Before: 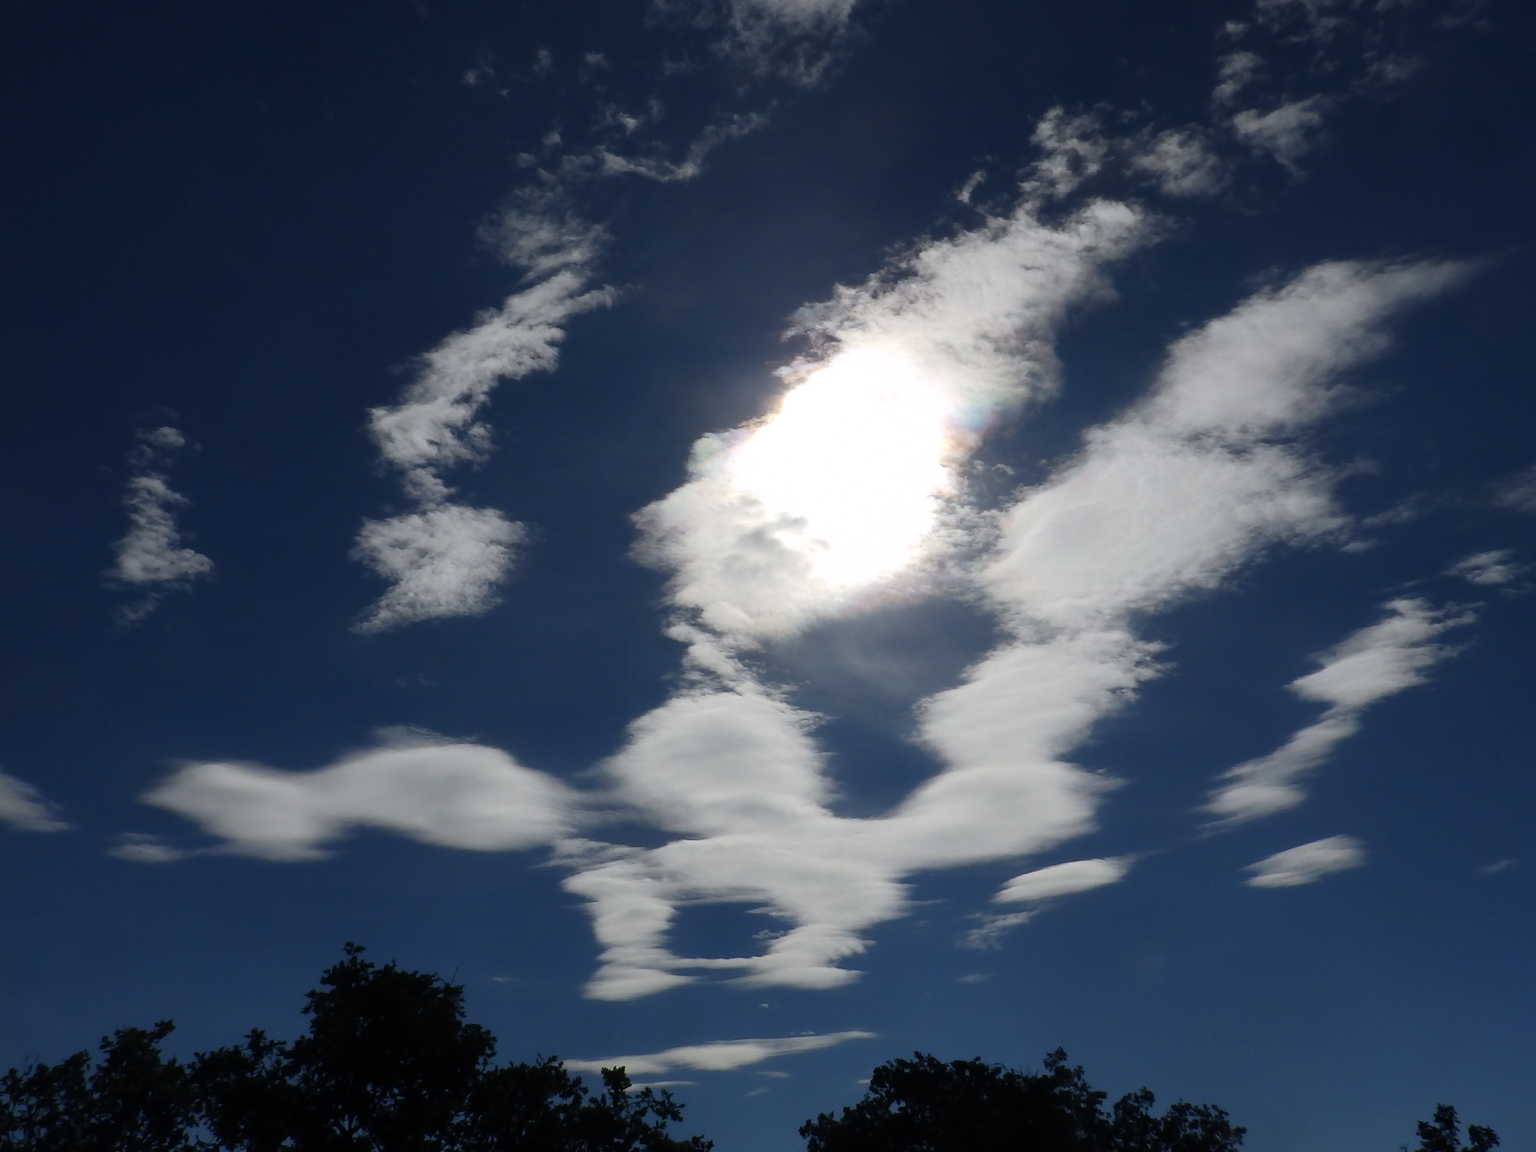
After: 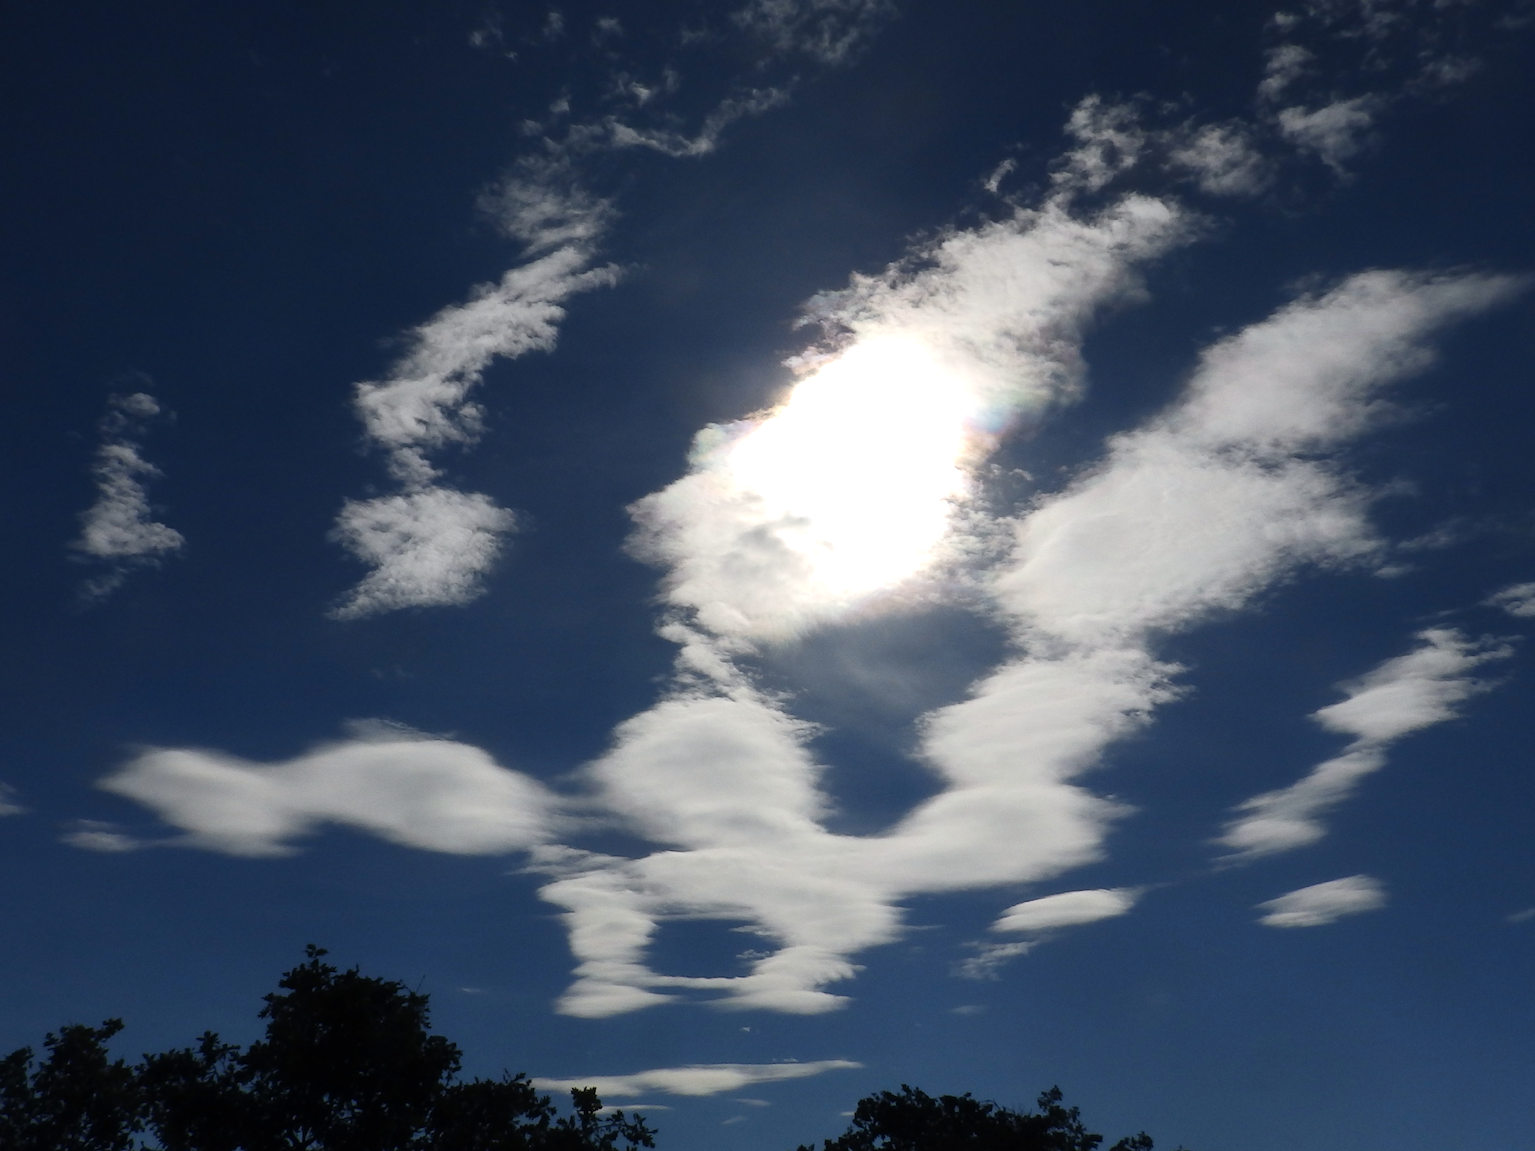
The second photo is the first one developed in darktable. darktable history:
crop and rotate: angle -2.38°
white balance: red 1.009, blue 0.985
grain: coarseness 0.09 ISO, strength 10%
exposure: exposure 0.2 EV, compensate highlight preservation false
